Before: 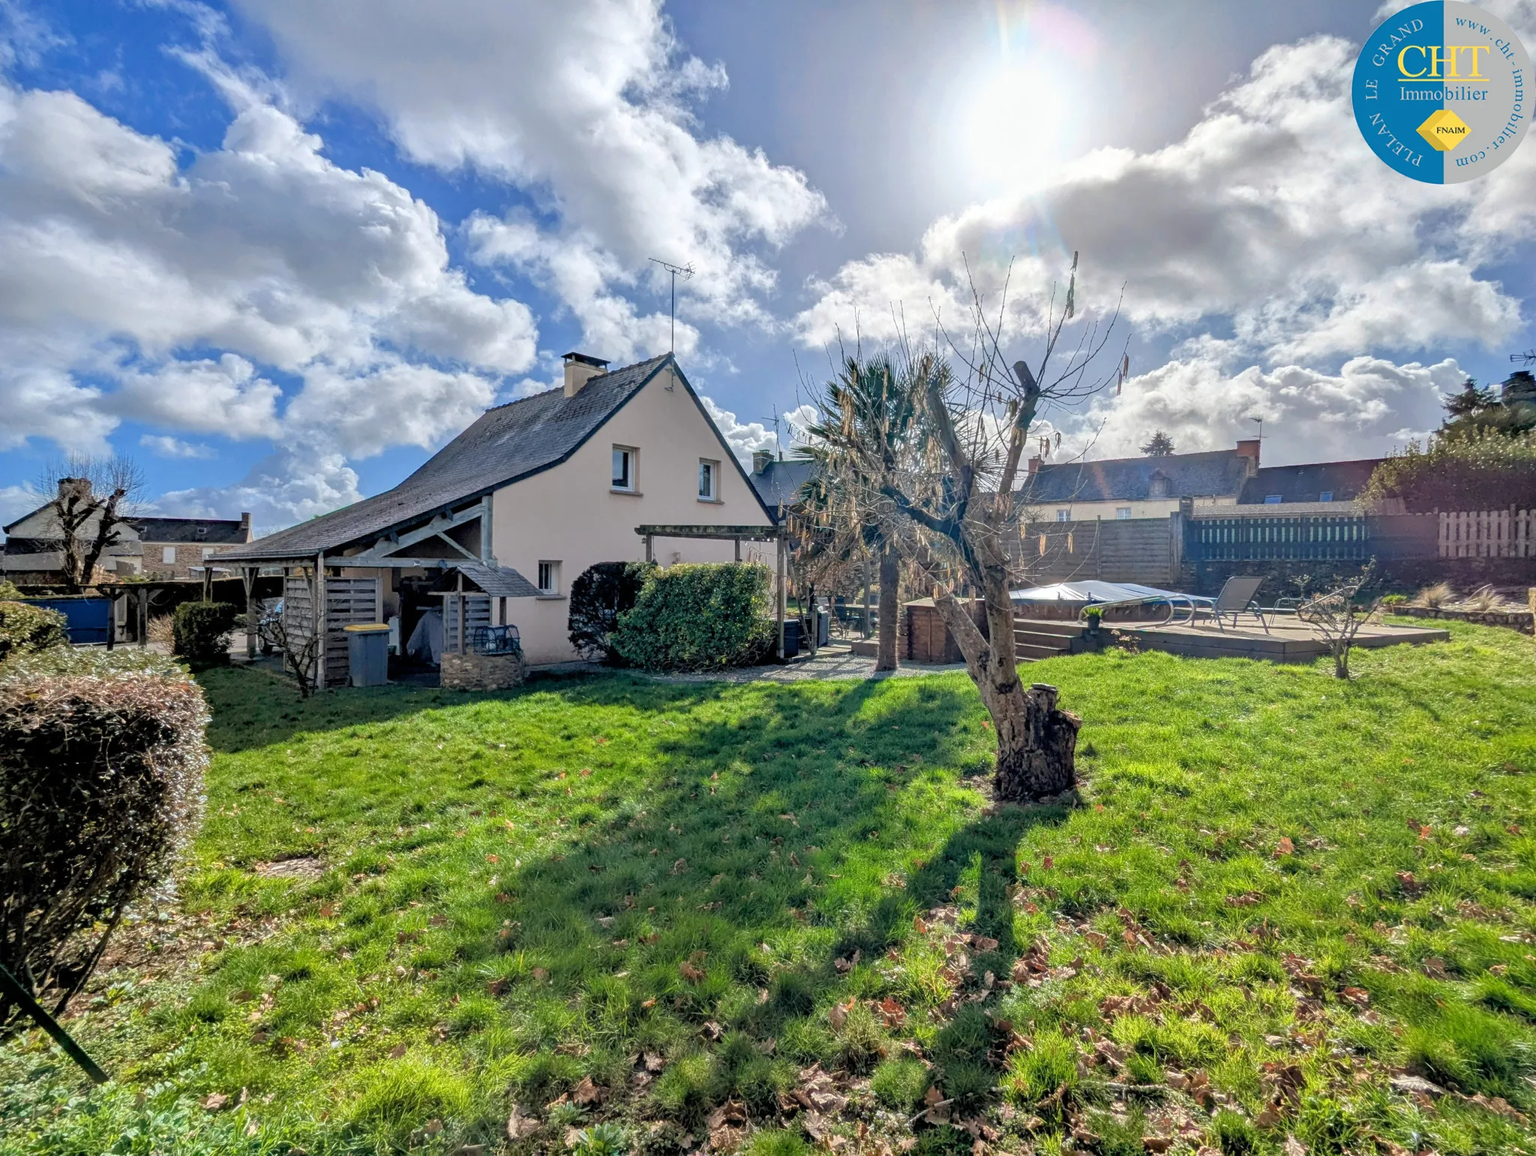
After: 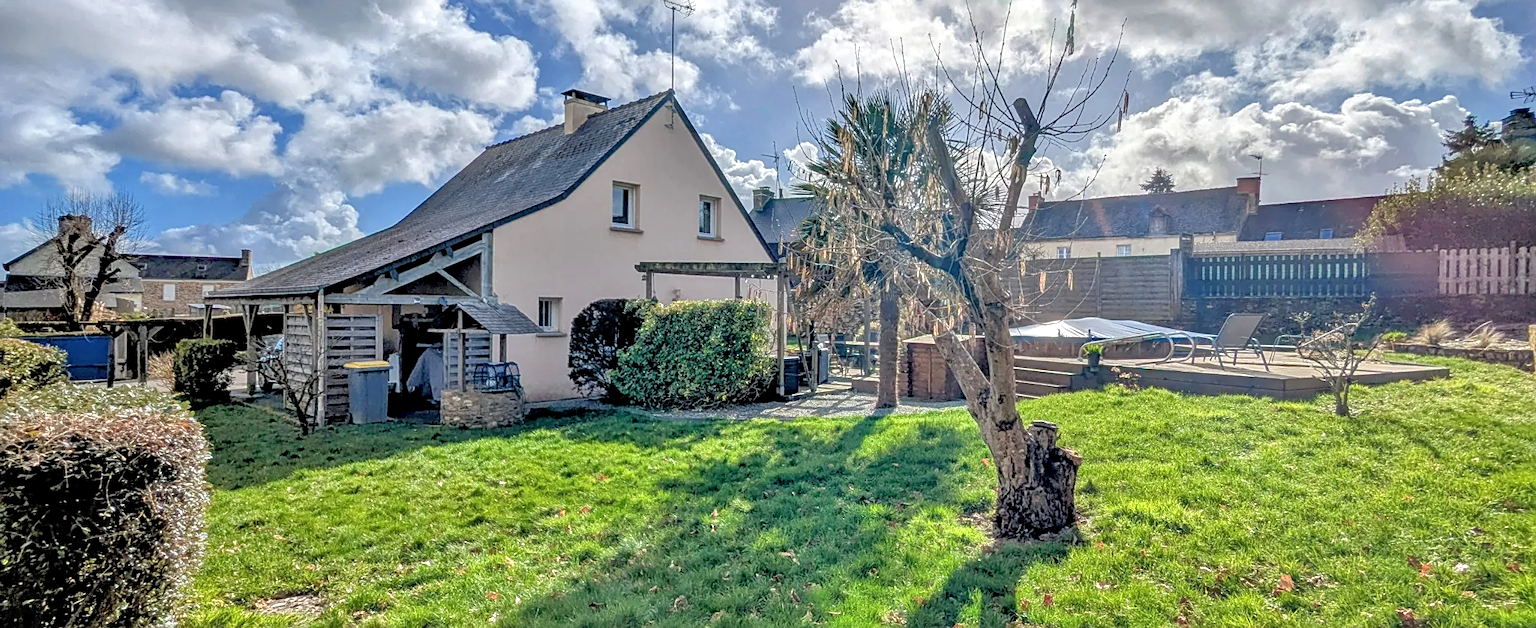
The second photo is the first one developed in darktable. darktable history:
tone equalizer: -7 EV 0.157 EV, -6 EV 0.583 EV, -5 EV 1.16 EV, -4 EV 1.35 EV, -3 EV 1.13 EV, -2 EV 0.6 EV, -1 EV 0.148 EV
crop and rotate: top 22.78%, bottom 22.815%
local contrast: on, module defaults
sharpen: on, module defaults
contrast brightness saturation: saturation -0.037
